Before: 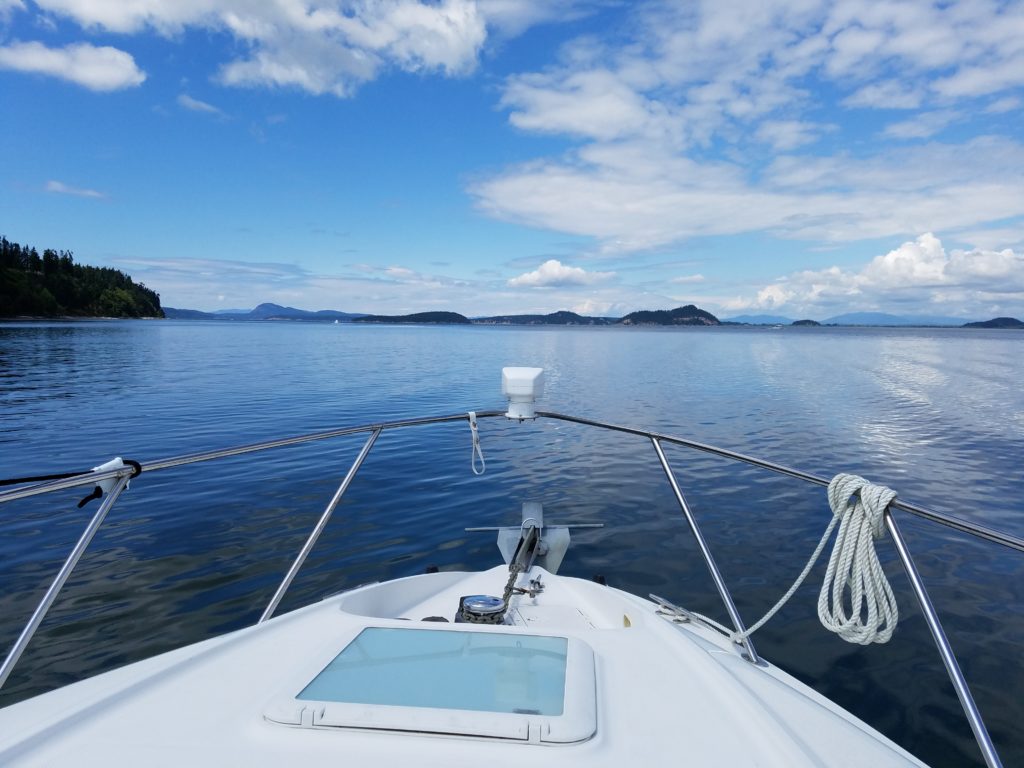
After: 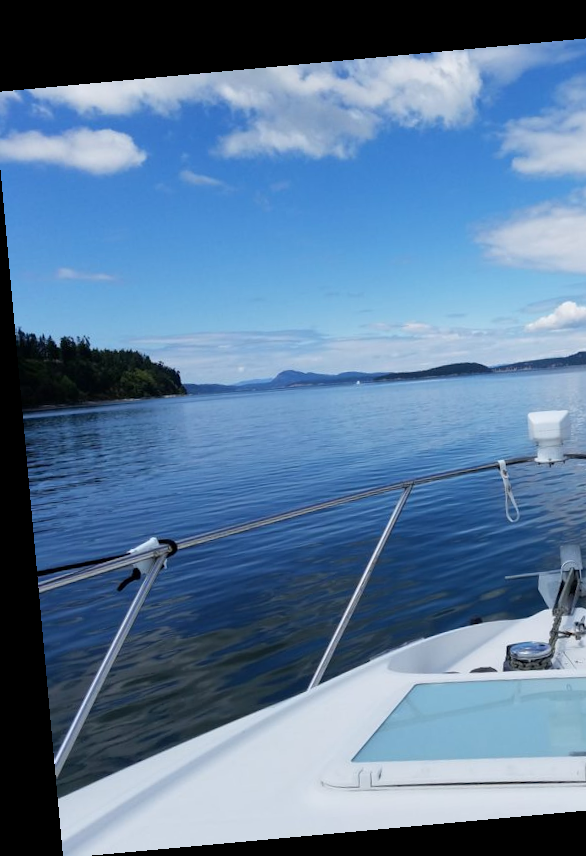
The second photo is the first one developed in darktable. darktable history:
rotate and perspective: rotation -5.2°, automatic cropping off
crop: left 0.587%, right 45.588%, bottom 0.086%
